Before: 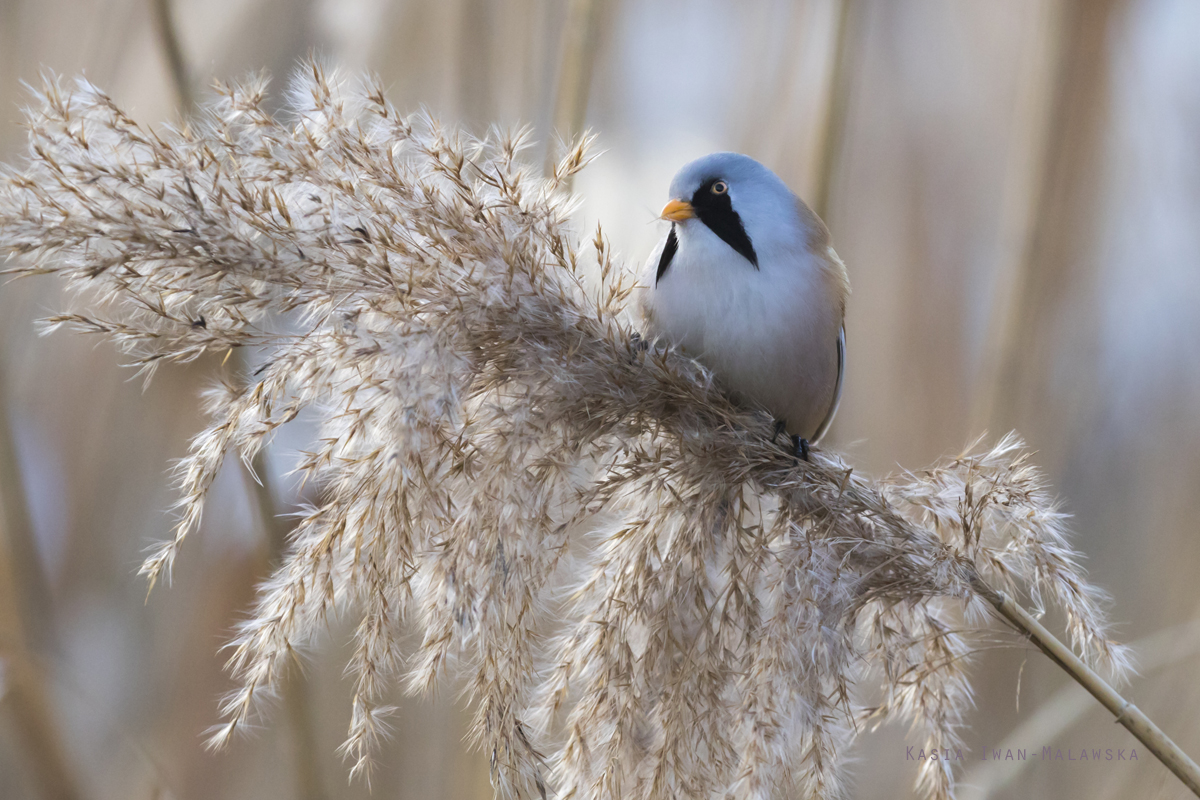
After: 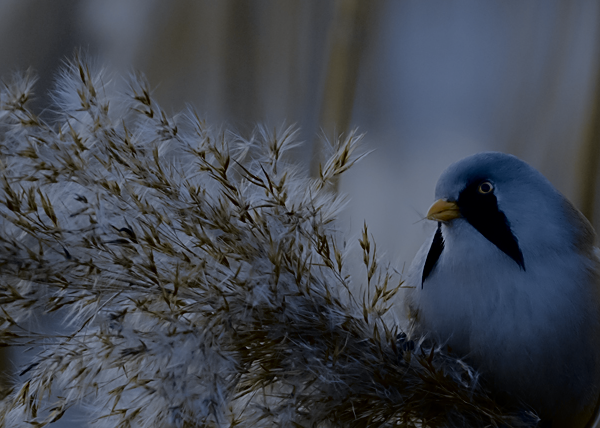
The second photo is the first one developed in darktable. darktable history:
tone curve: curves: ch0 [(0.017, 0) (0.122, 0.046) (0.295, 0.297) (0.449, 0.505) (0.559, 0.629) (0.729, 0.796) (0.879, 0.898) (1, 0.97)]; ch1 [(0, 0) (0.393, 0.4) (0.447, 0.447) (0.485, 0.497) (0.522, 0.503) (0.539, 0.52) (0.606, 0.6) (0.696, 0.679) (1, 1)]; ch2 [(0, 0) (0.369, 0.388) (0.449, 0.431) (0.499, 0.501) (0.516, 0.536) (0.604, 0.599) (0.741, 0.763) (1, 1)], color space Lab, independent channels, preserve colors none
exposure: exposure -2.446 EV, compensate highlight preservation false
white balance: red 0.924, blue 1.095
sharpen: on, module defaults
crop: left 19.556%, right 30.401%, bottom 46.458%
